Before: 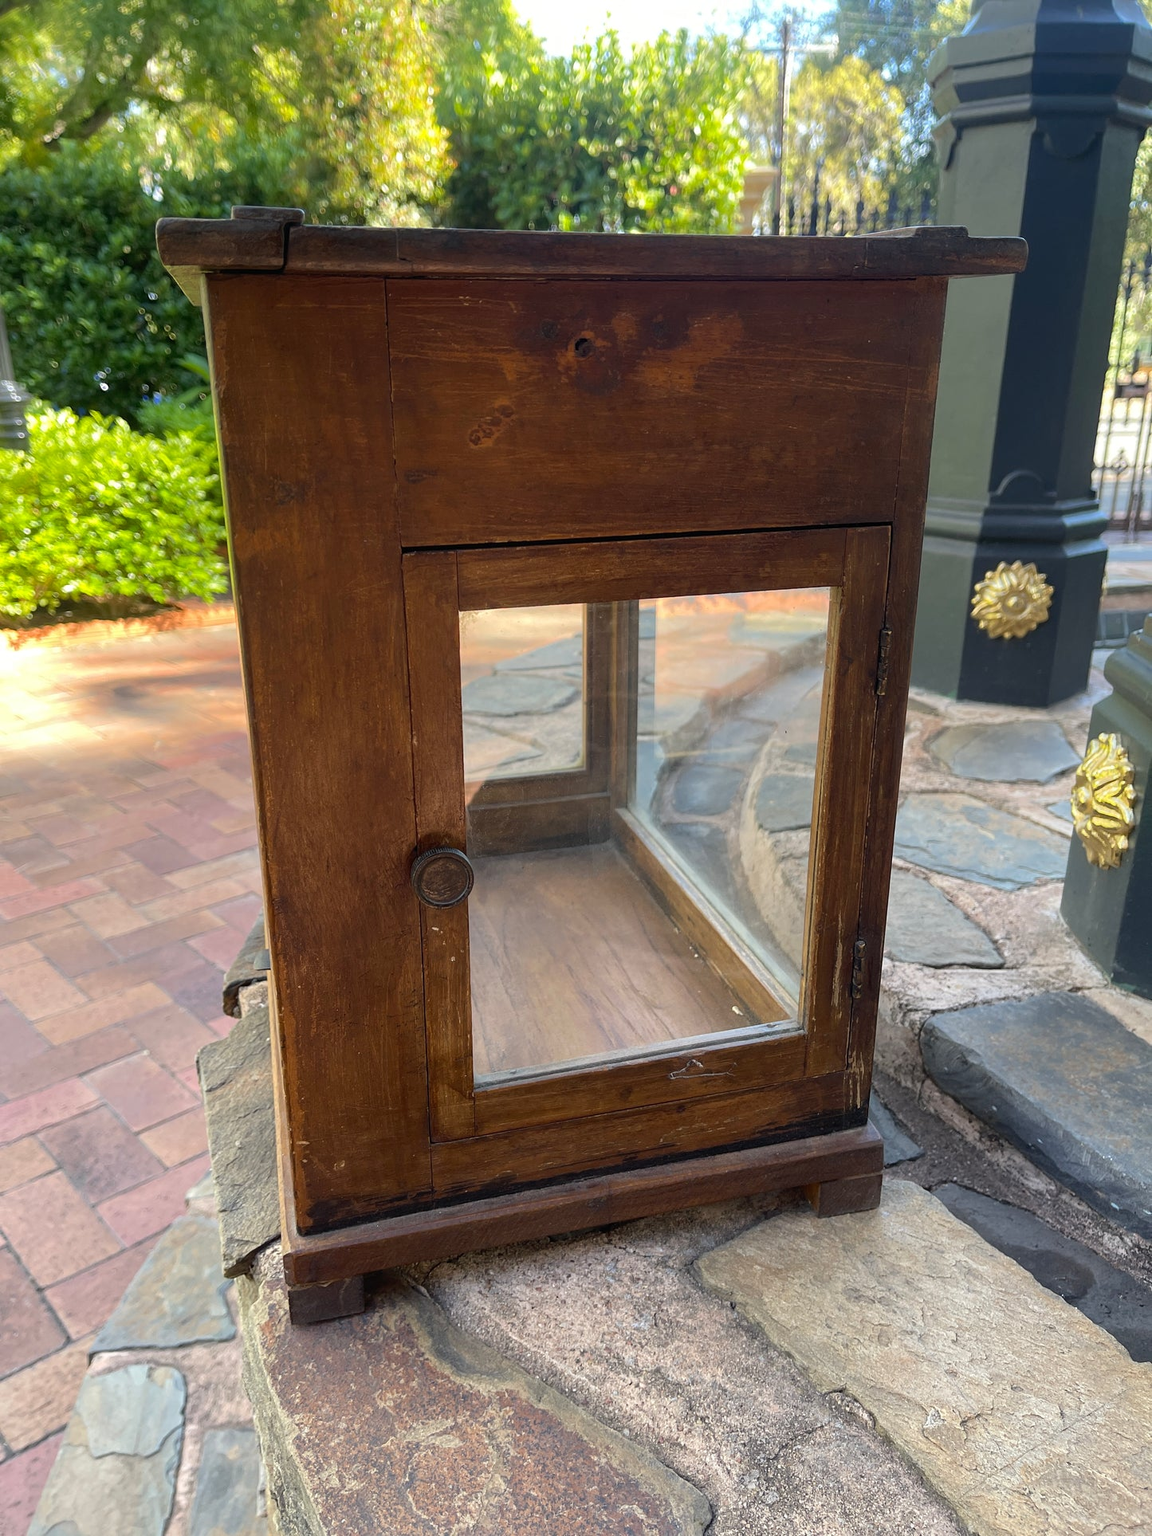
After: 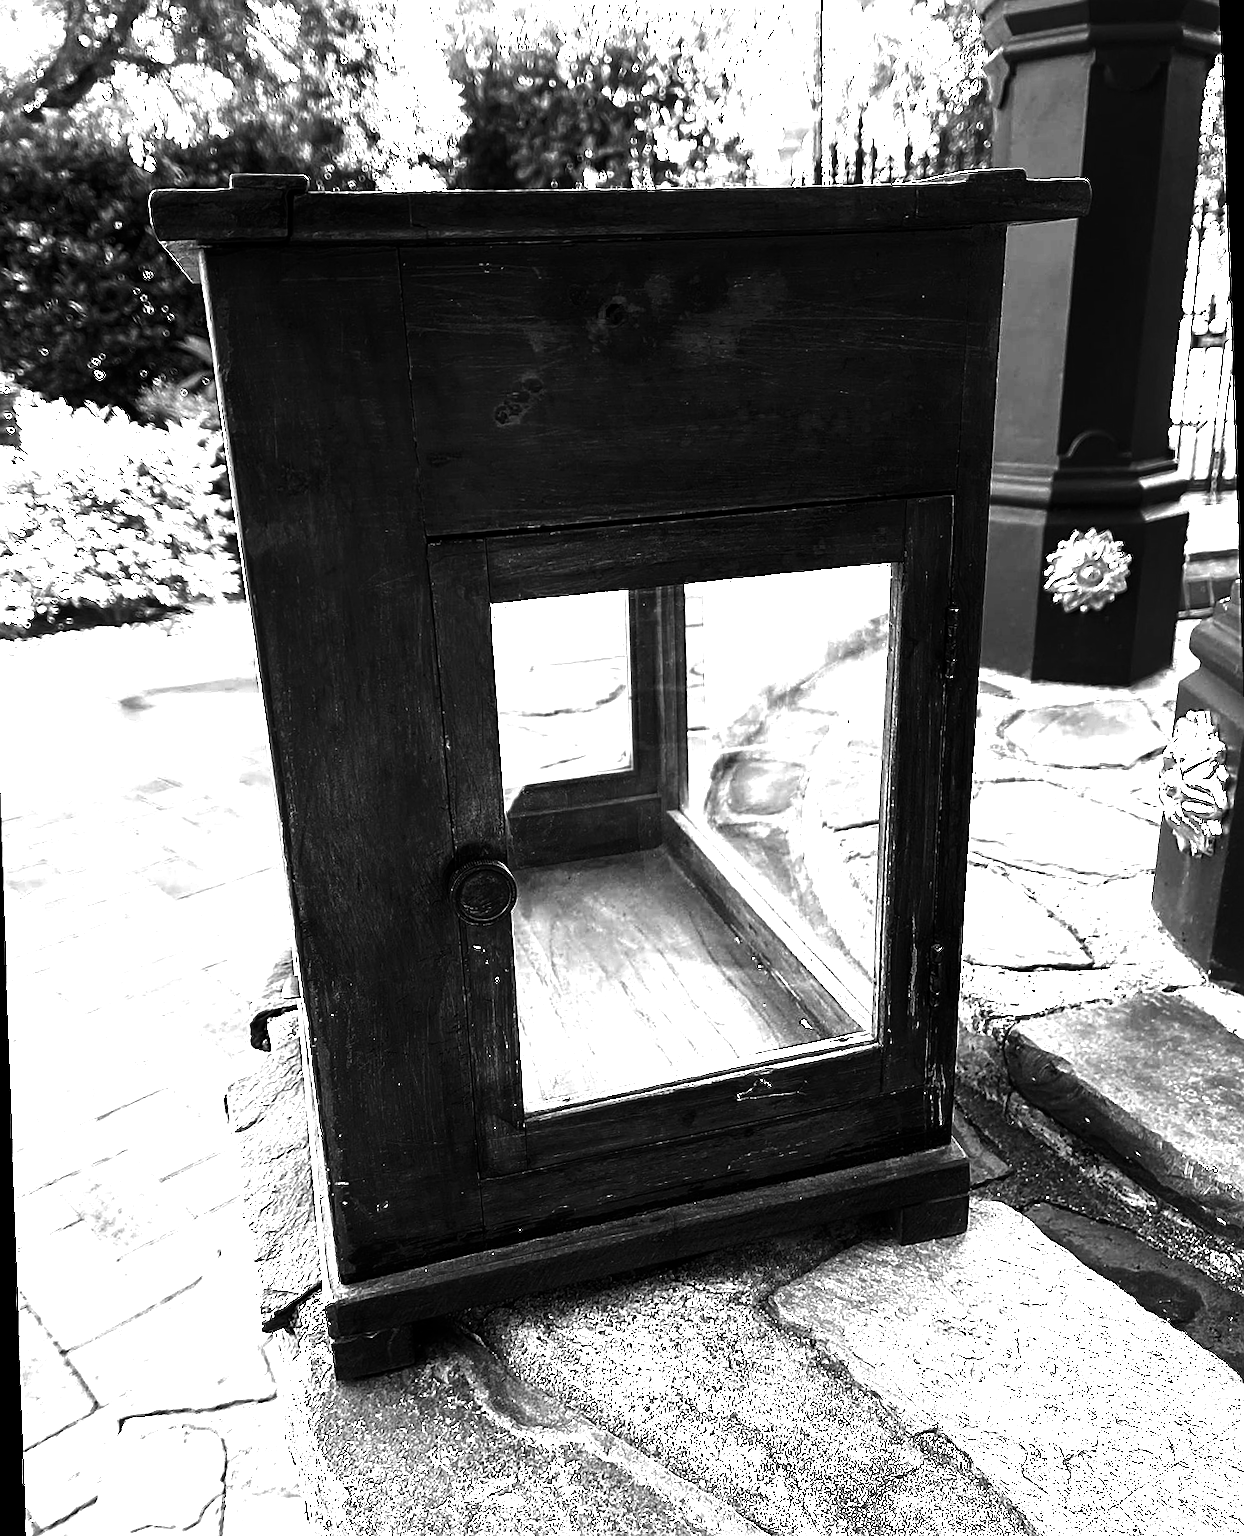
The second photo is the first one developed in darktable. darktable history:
contrast brightness saturation: contrast 0.02, brightness -1, saturation -1
exposure: black level correction 0, exposure 1.675 EV, compensate exposure bias true, compensate highlight preservation false
sharpen: on, module defaults
rotate and perspective: rotation -2°, crop left 0.022, crop right 0.978, crop top 0.049, crop bottom 0.951
